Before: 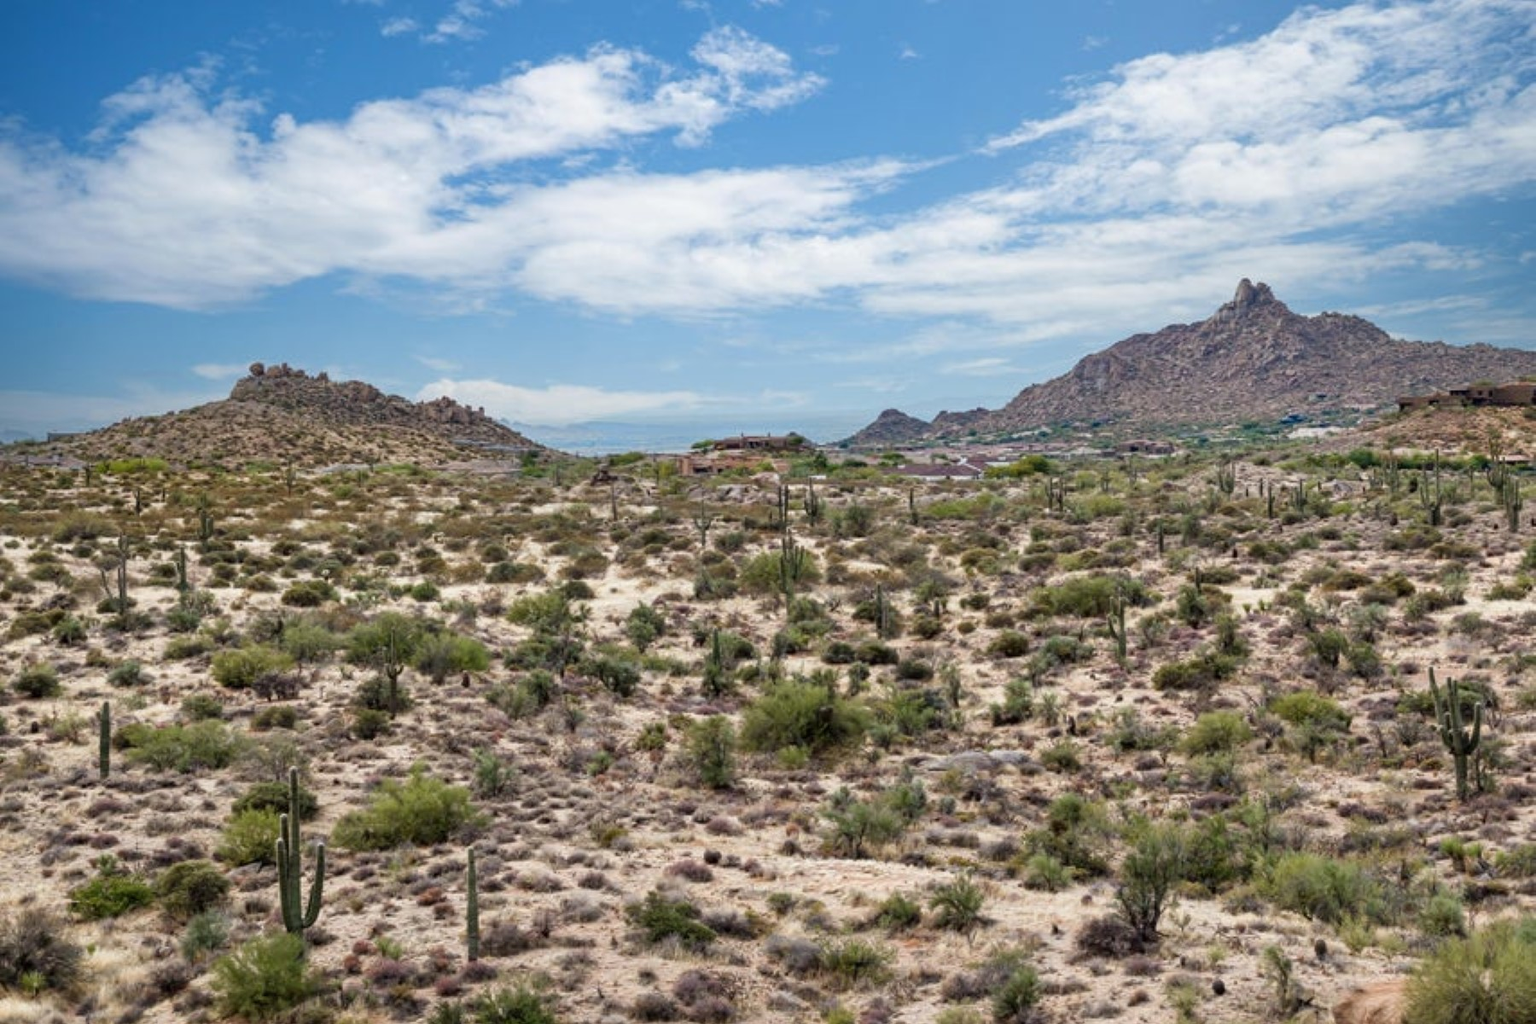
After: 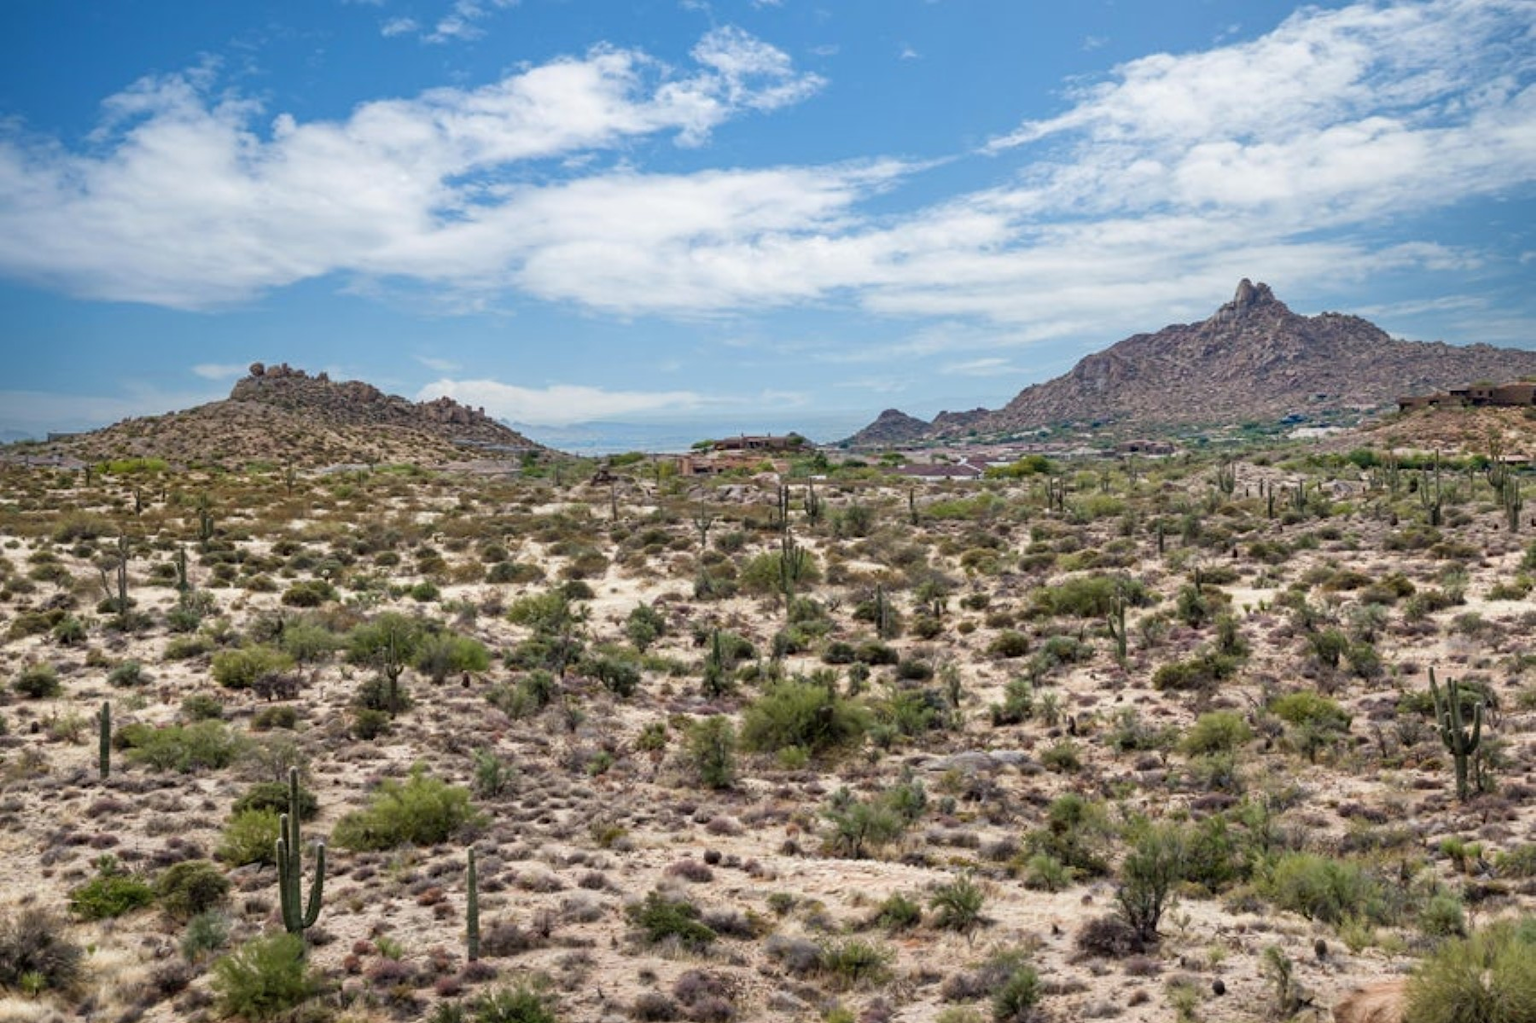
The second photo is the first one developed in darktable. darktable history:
tone equalizer: on, module defaults
crop: bottom 0.07%
